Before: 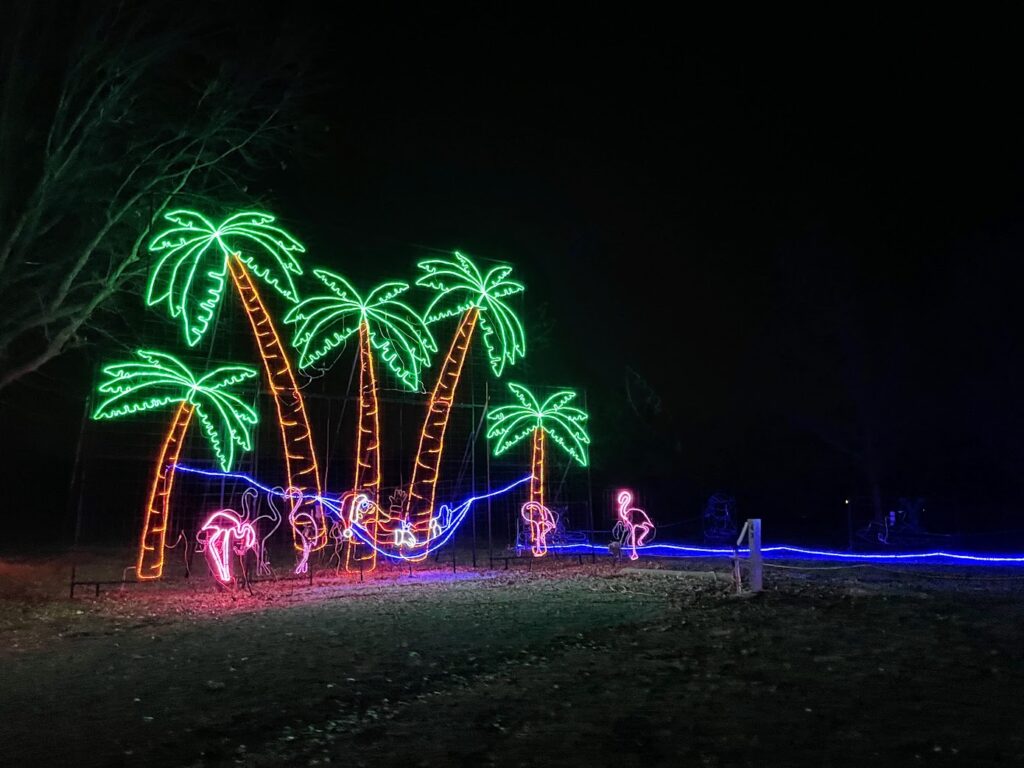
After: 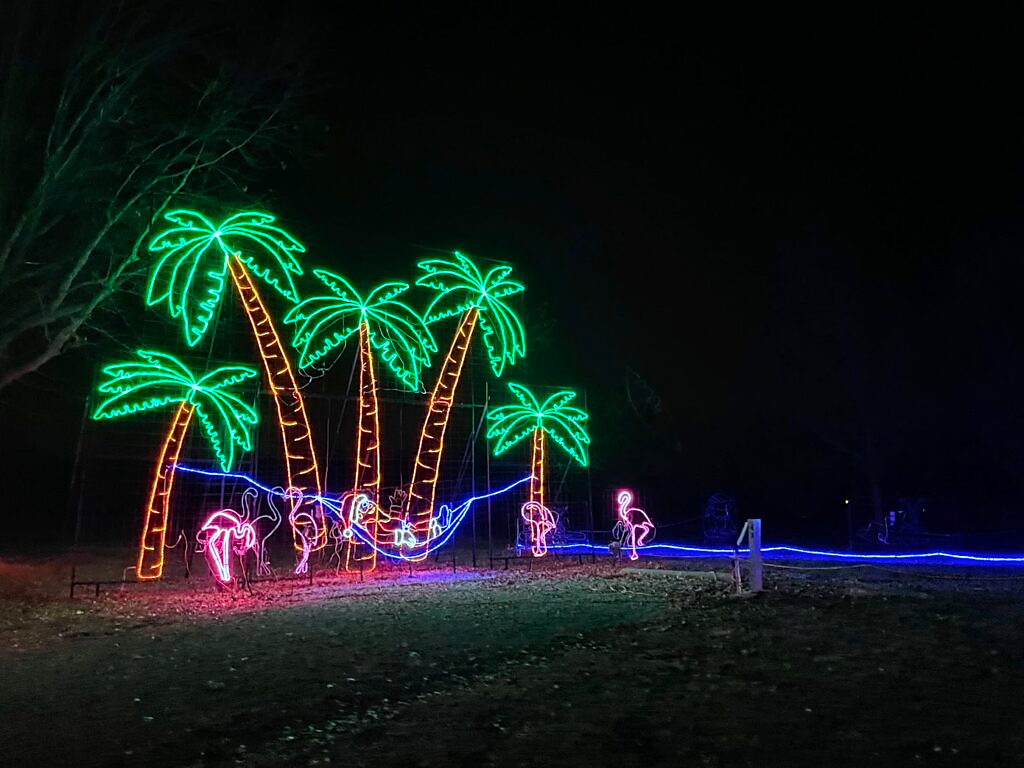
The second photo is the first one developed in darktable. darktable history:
sharpen: radius 1.912, amount 0.398, threshold 1.655
color balance rgb: highlights gain › chroma 4.13%, highlights gain › hue 203.02°, perceptual saturation grading › global saturation 0.532%, global vibrance 9.978%
